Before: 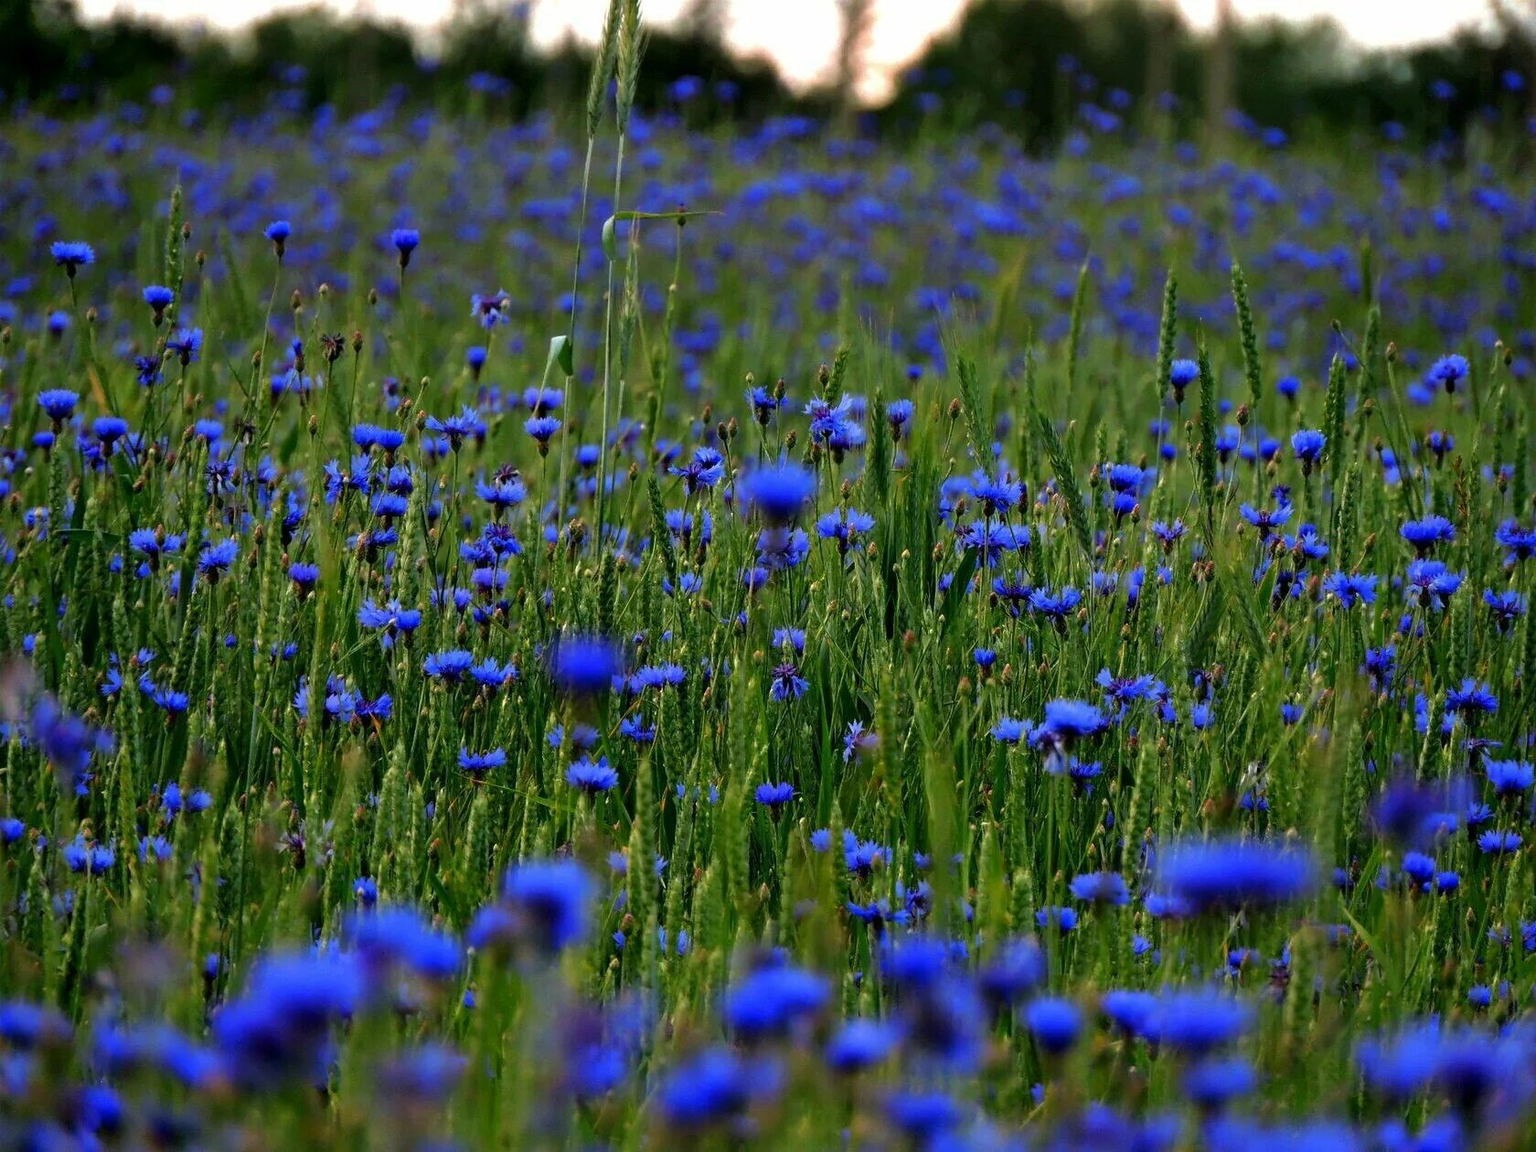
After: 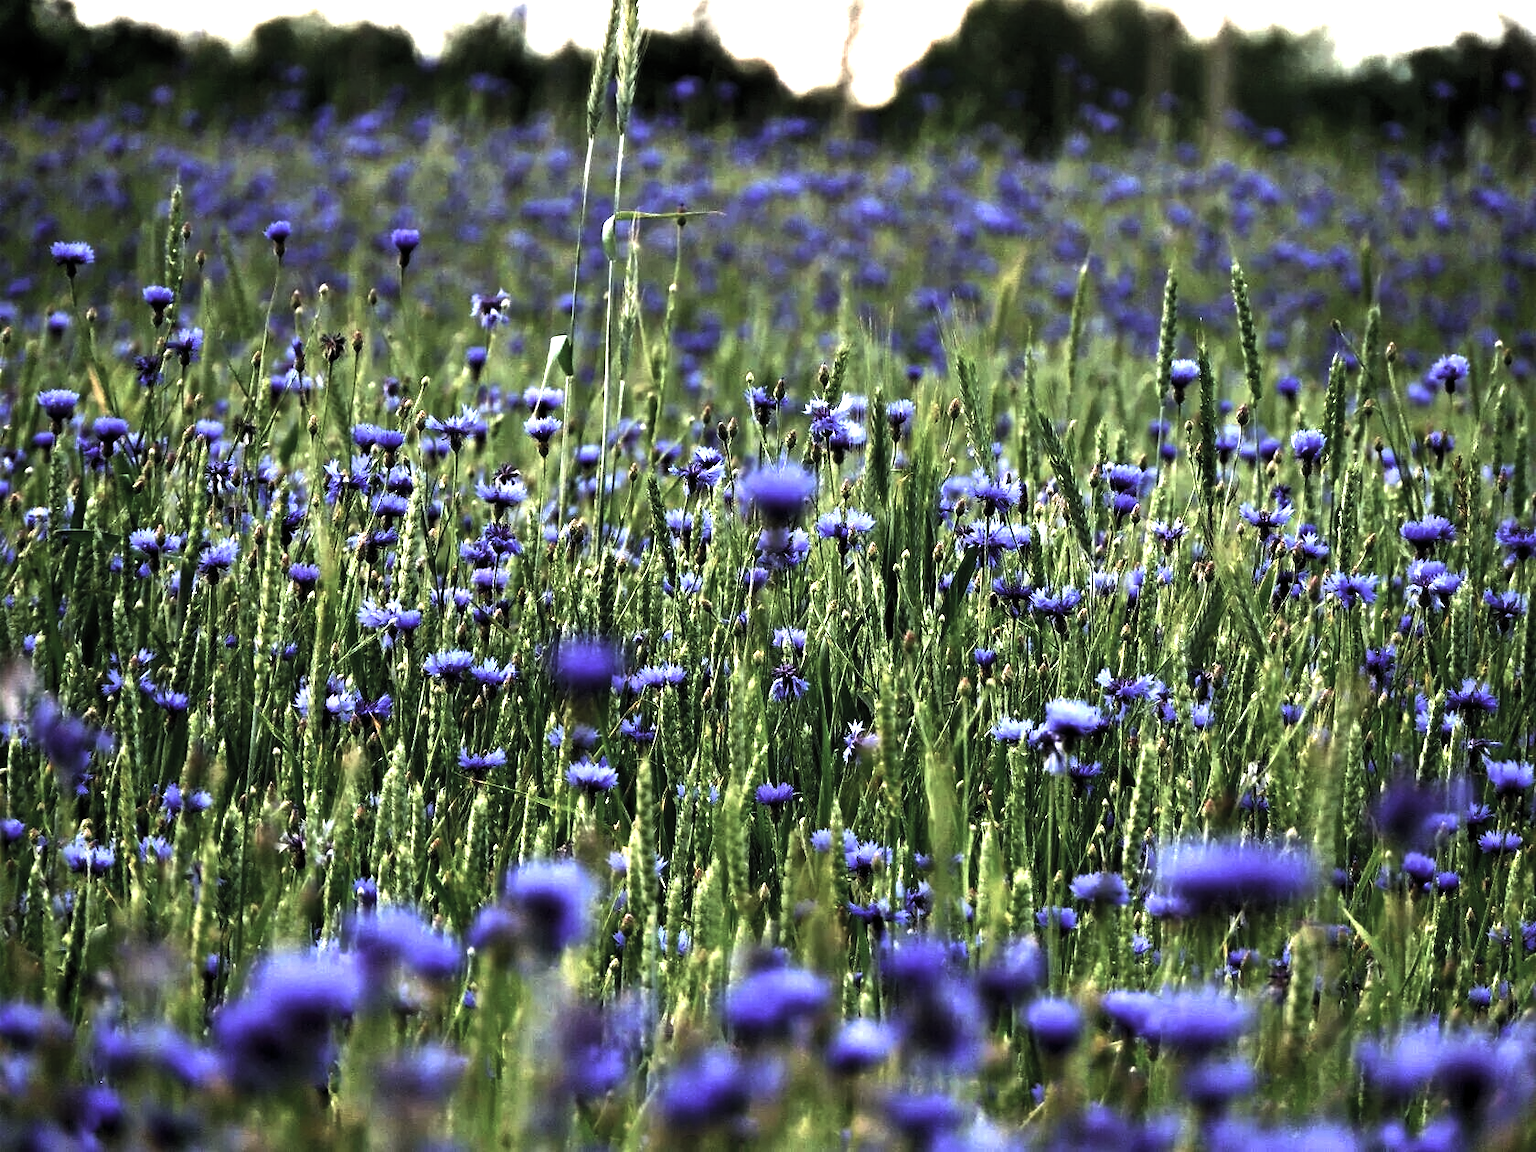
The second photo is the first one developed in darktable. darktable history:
contrast brightness saturation: contrast 0.446, brightness 0.548, saturation -0.196
levels: levels [0.044, 0.475, 0.791]
